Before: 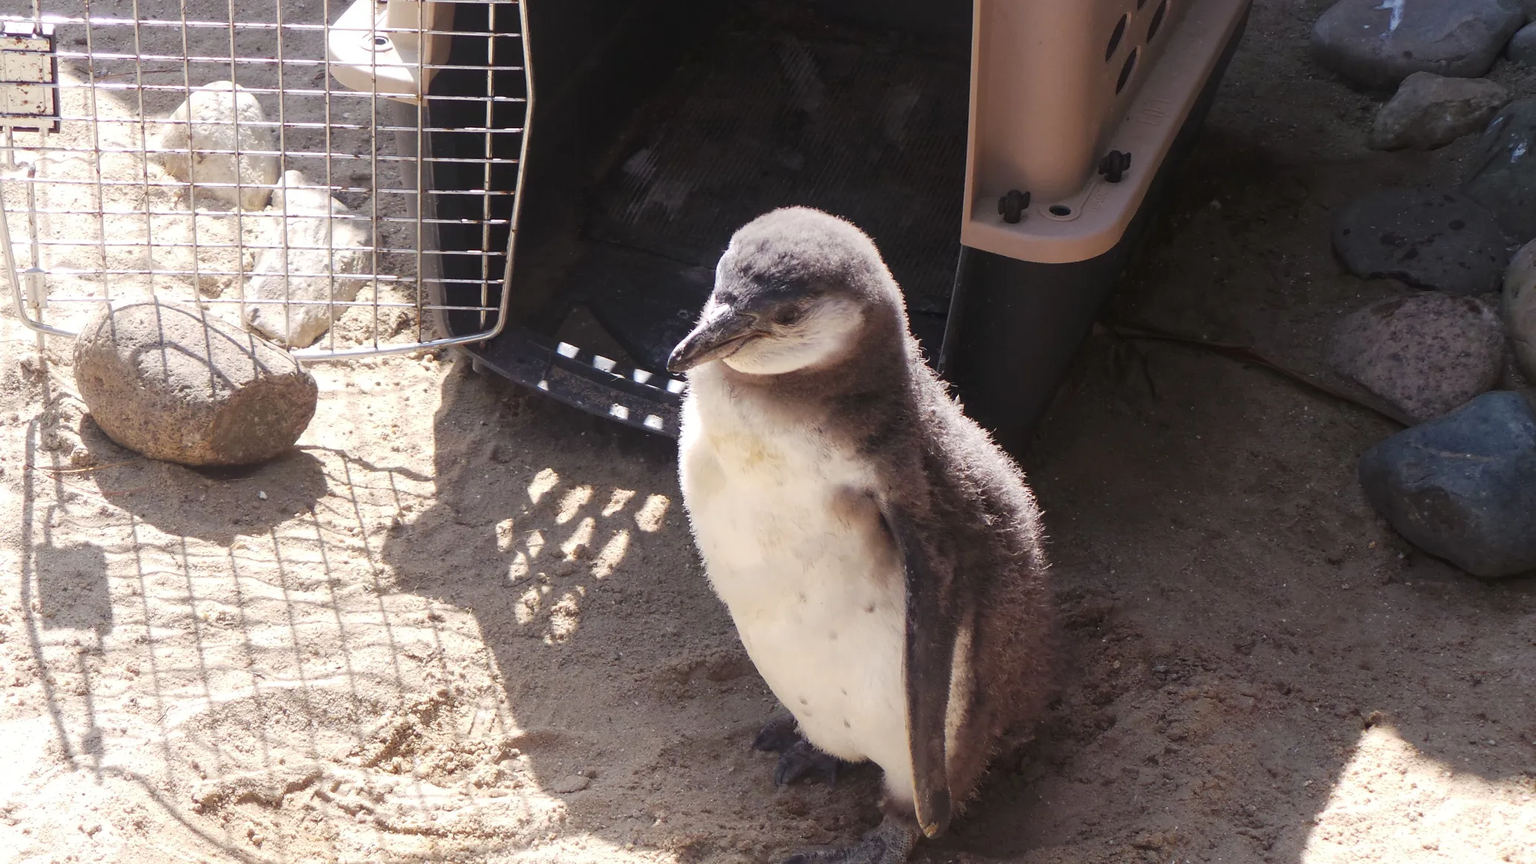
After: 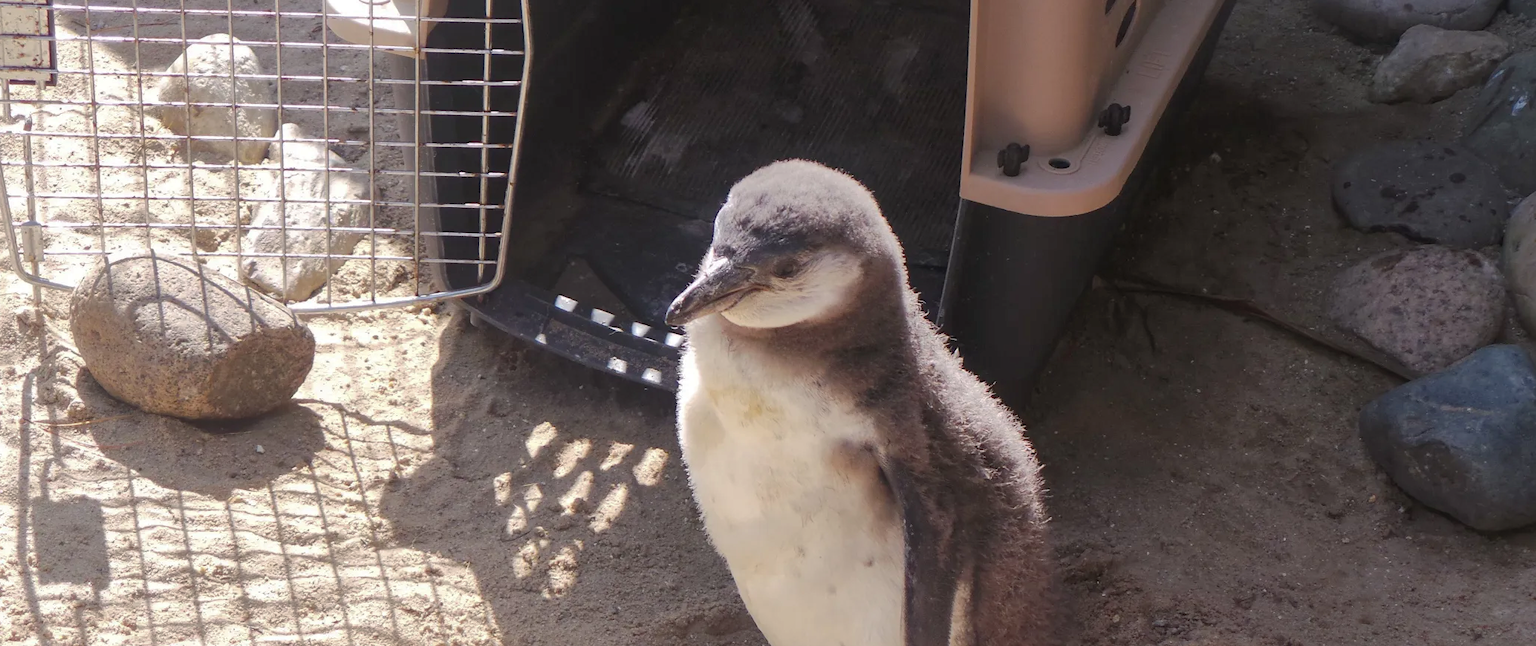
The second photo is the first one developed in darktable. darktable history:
crop: left 0.249%, top 5.501%, bottom 19.777%
shadows and highlights: shadows 39.31, highlights -59.73
